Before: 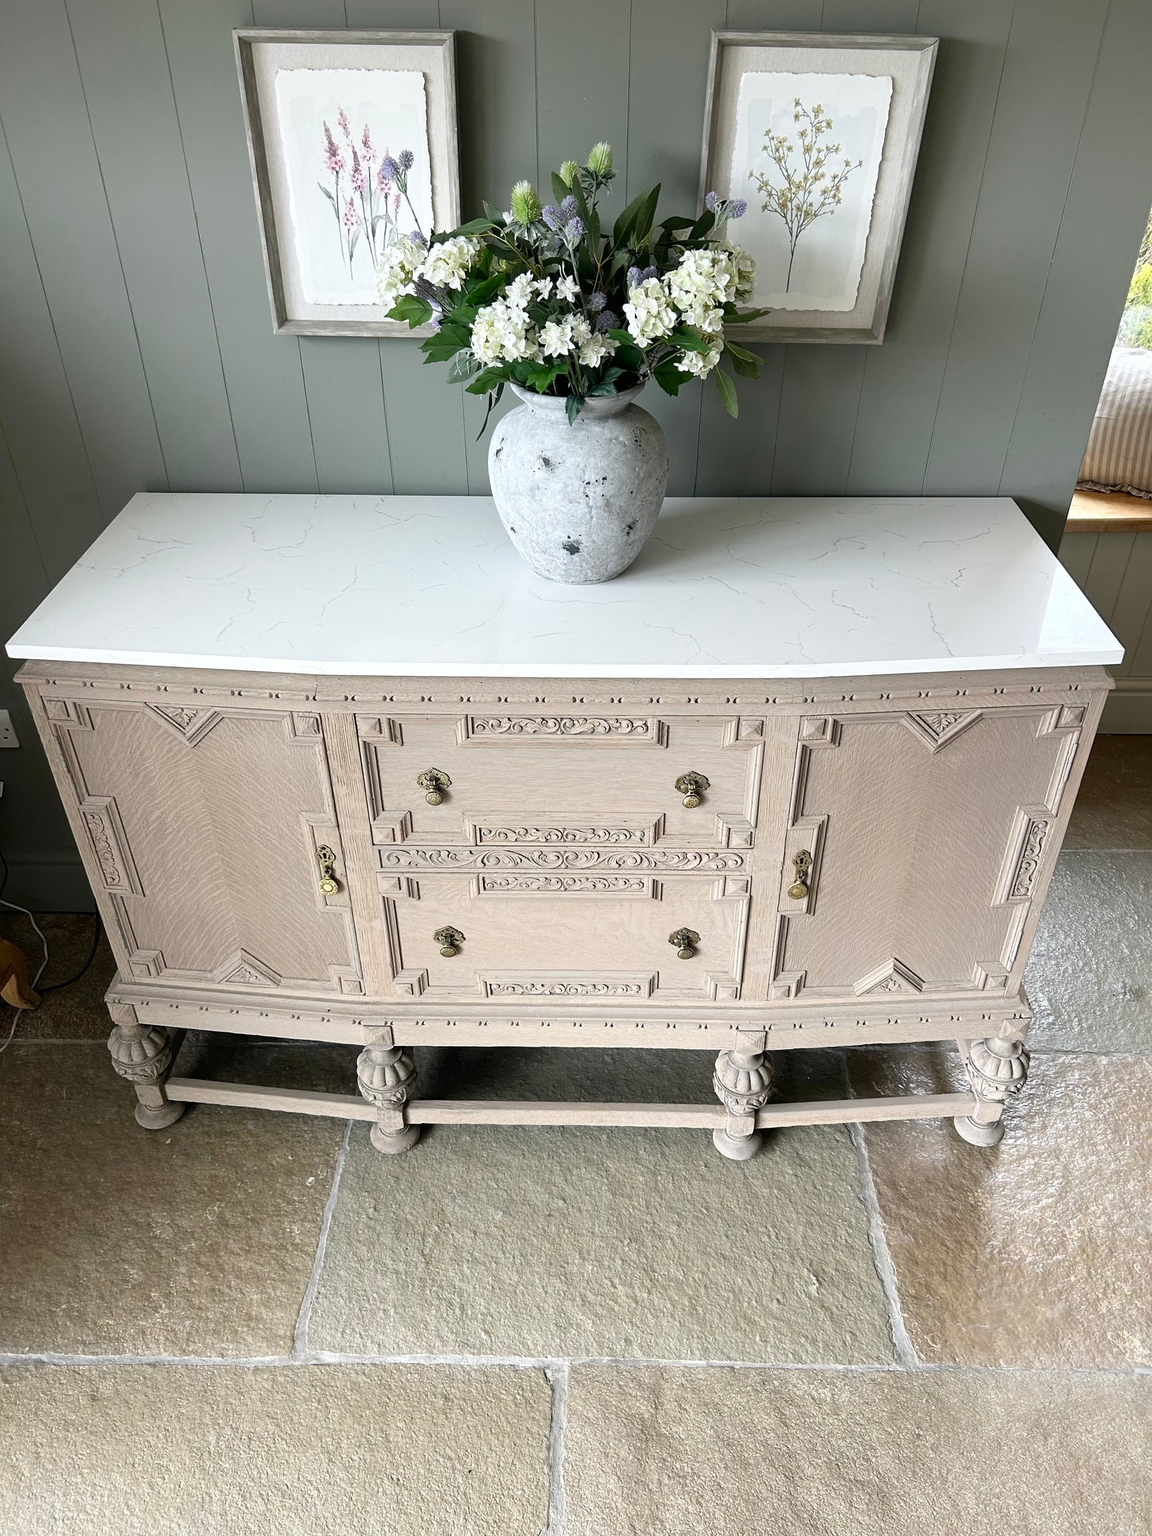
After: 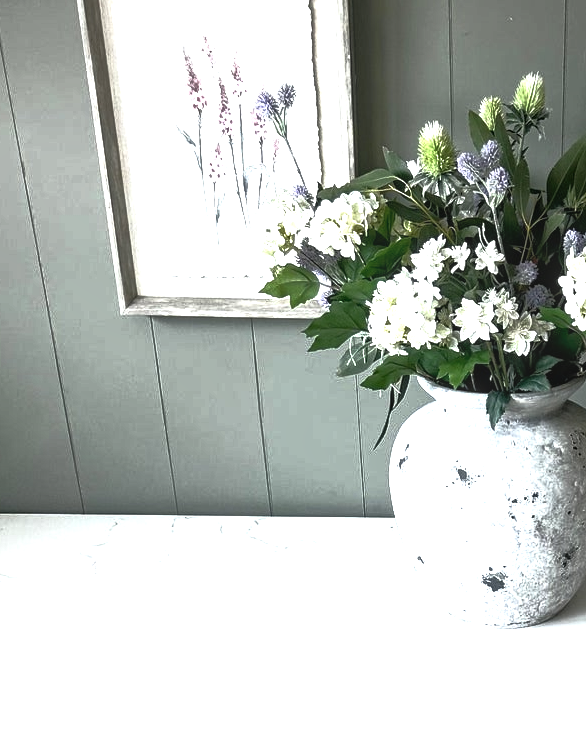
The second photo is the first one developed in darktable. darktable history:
exposure: exposure 1 EV, compensate highlight preservation false
base curve: curves: ch0 [(0, 0) (0.564, 0.291) (0.802, 0.731) (1, 1)]
local contrast: on, module defaults
crop: left 15.452%, top 5.459%, right 43.956%, bottom 56.62%
